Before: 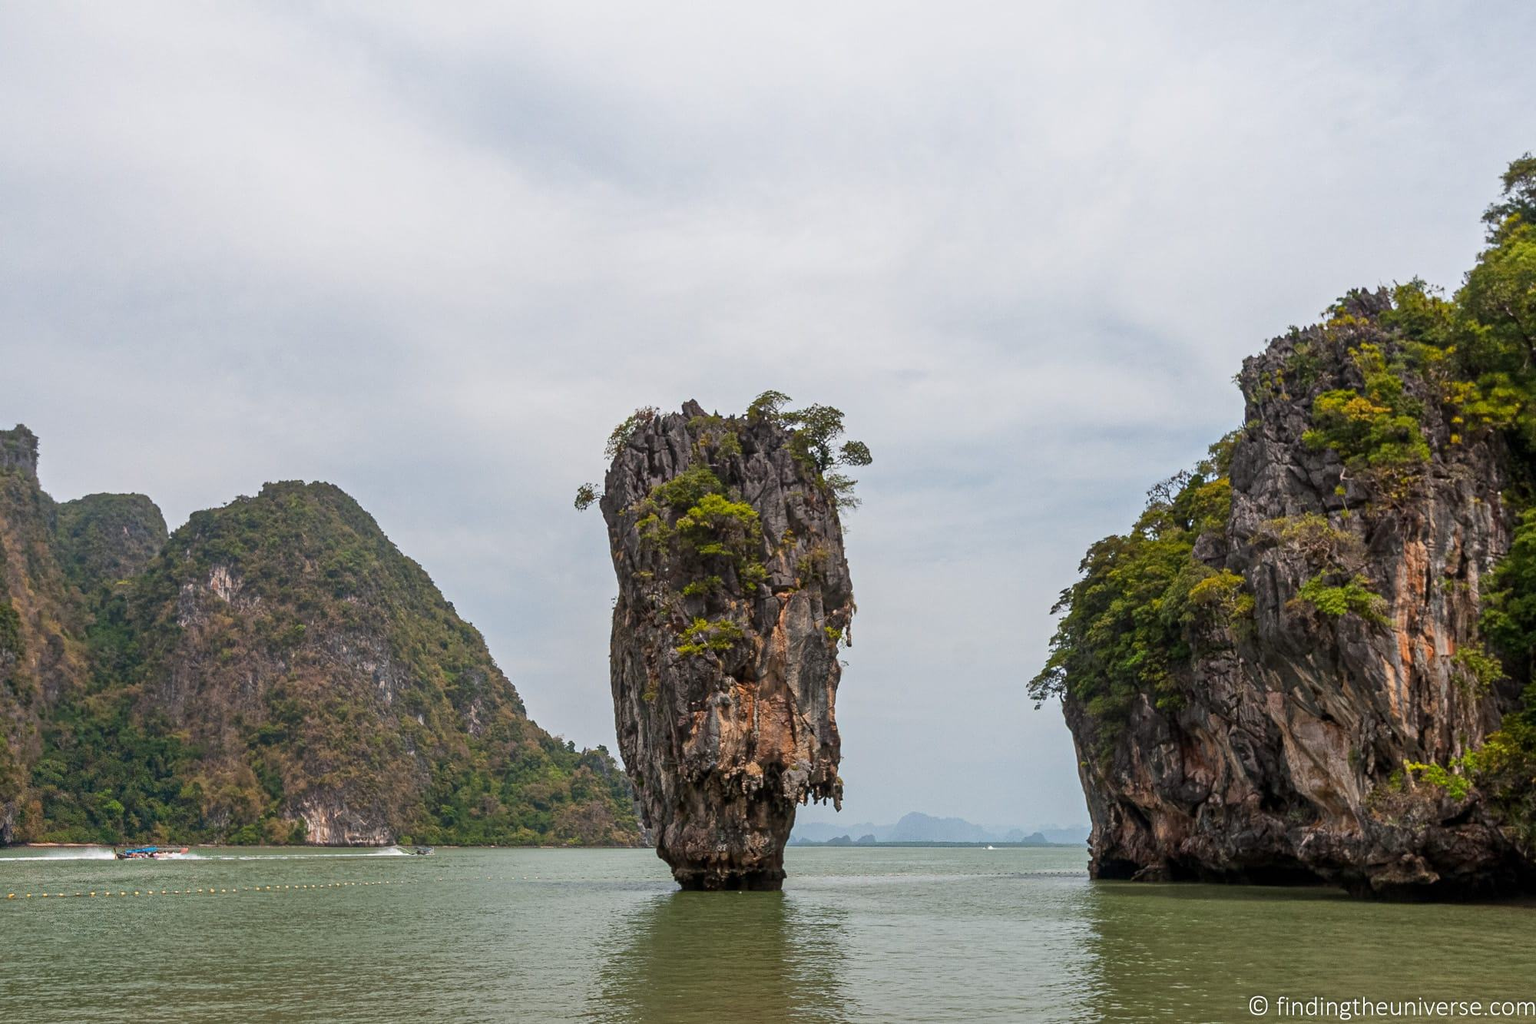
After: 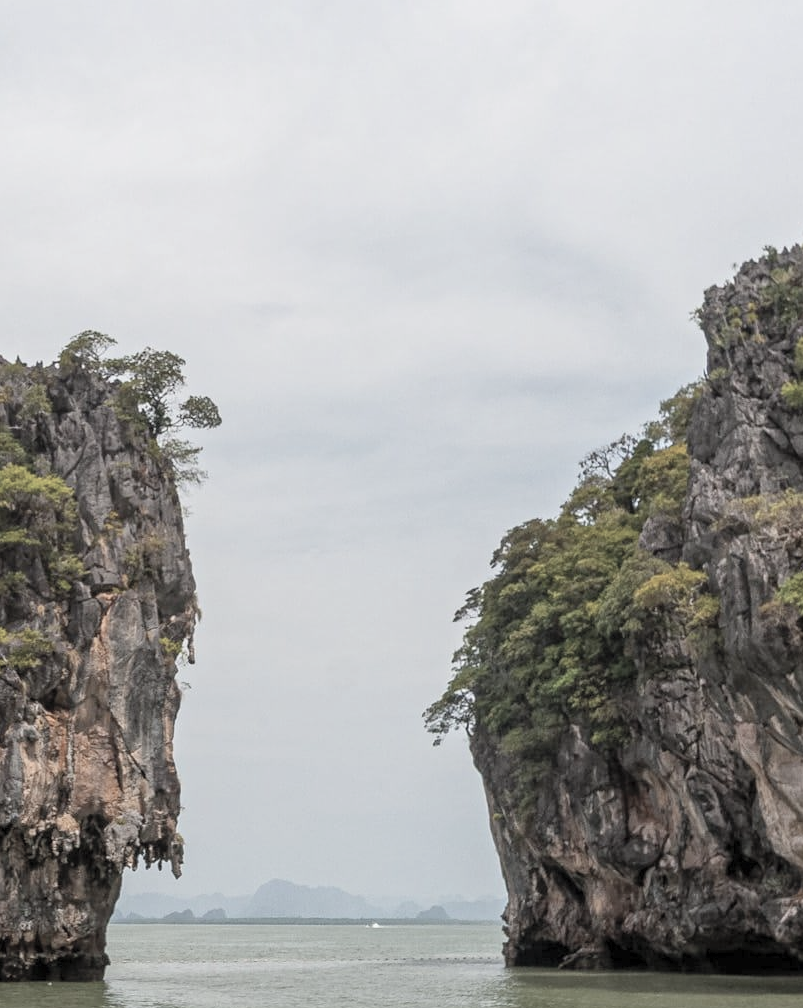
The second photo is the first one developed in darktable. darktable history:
contrast brightness saturation: brightness 0.18, saturation -0.5
crop: left 45.721%, top 13.393%, right 14.118%, bottom 10.01%
